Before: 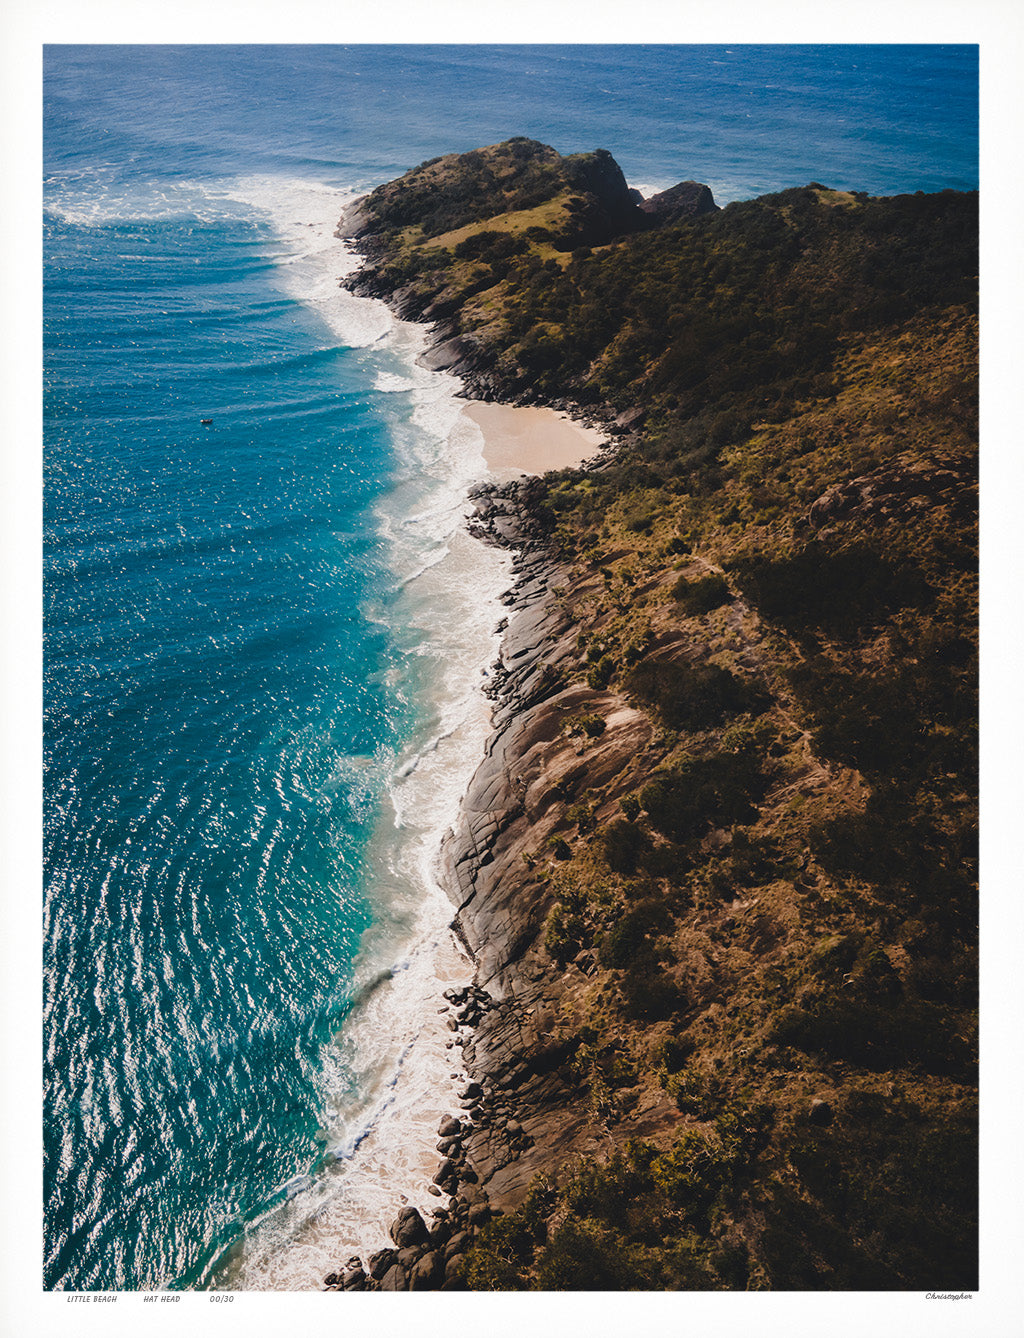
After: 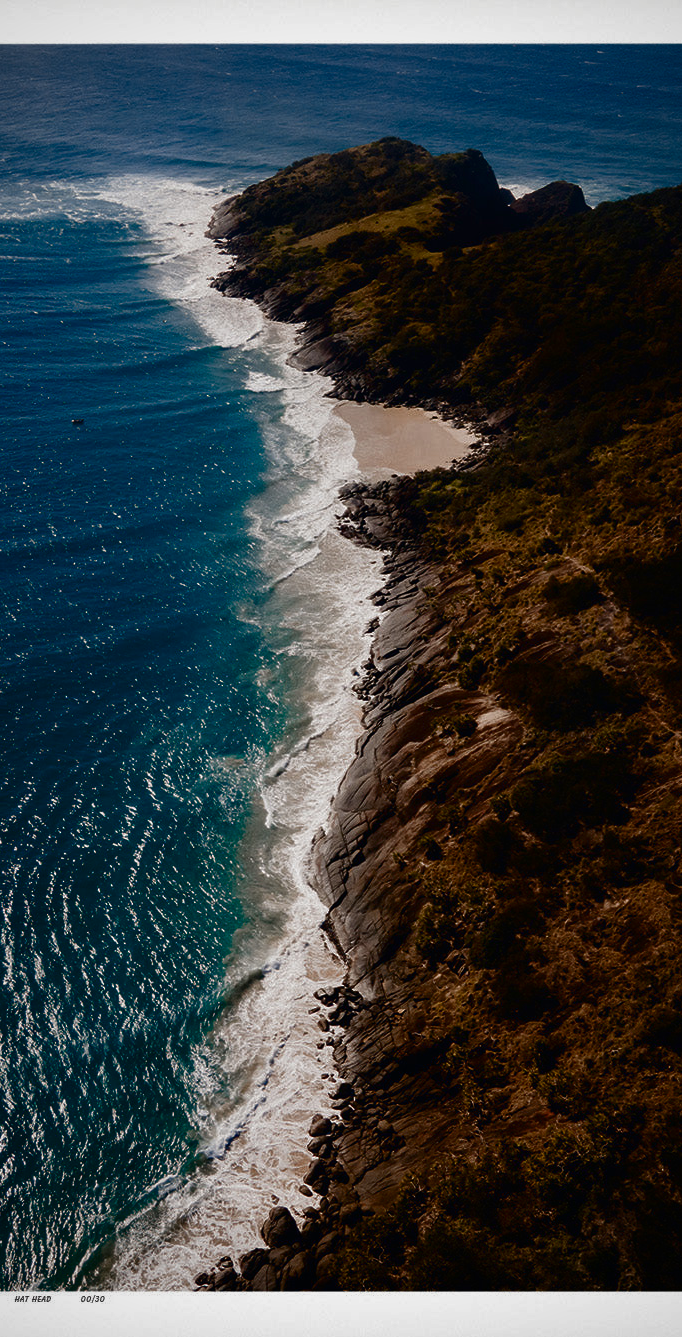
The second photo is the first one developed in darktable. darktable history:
vignetting: on, module defaults
contrast brightness saturation: brightness -0.52
tone equalizer: -8 EV -0.55 EV
crop and rotate: left 12.673%, right 20.66%
